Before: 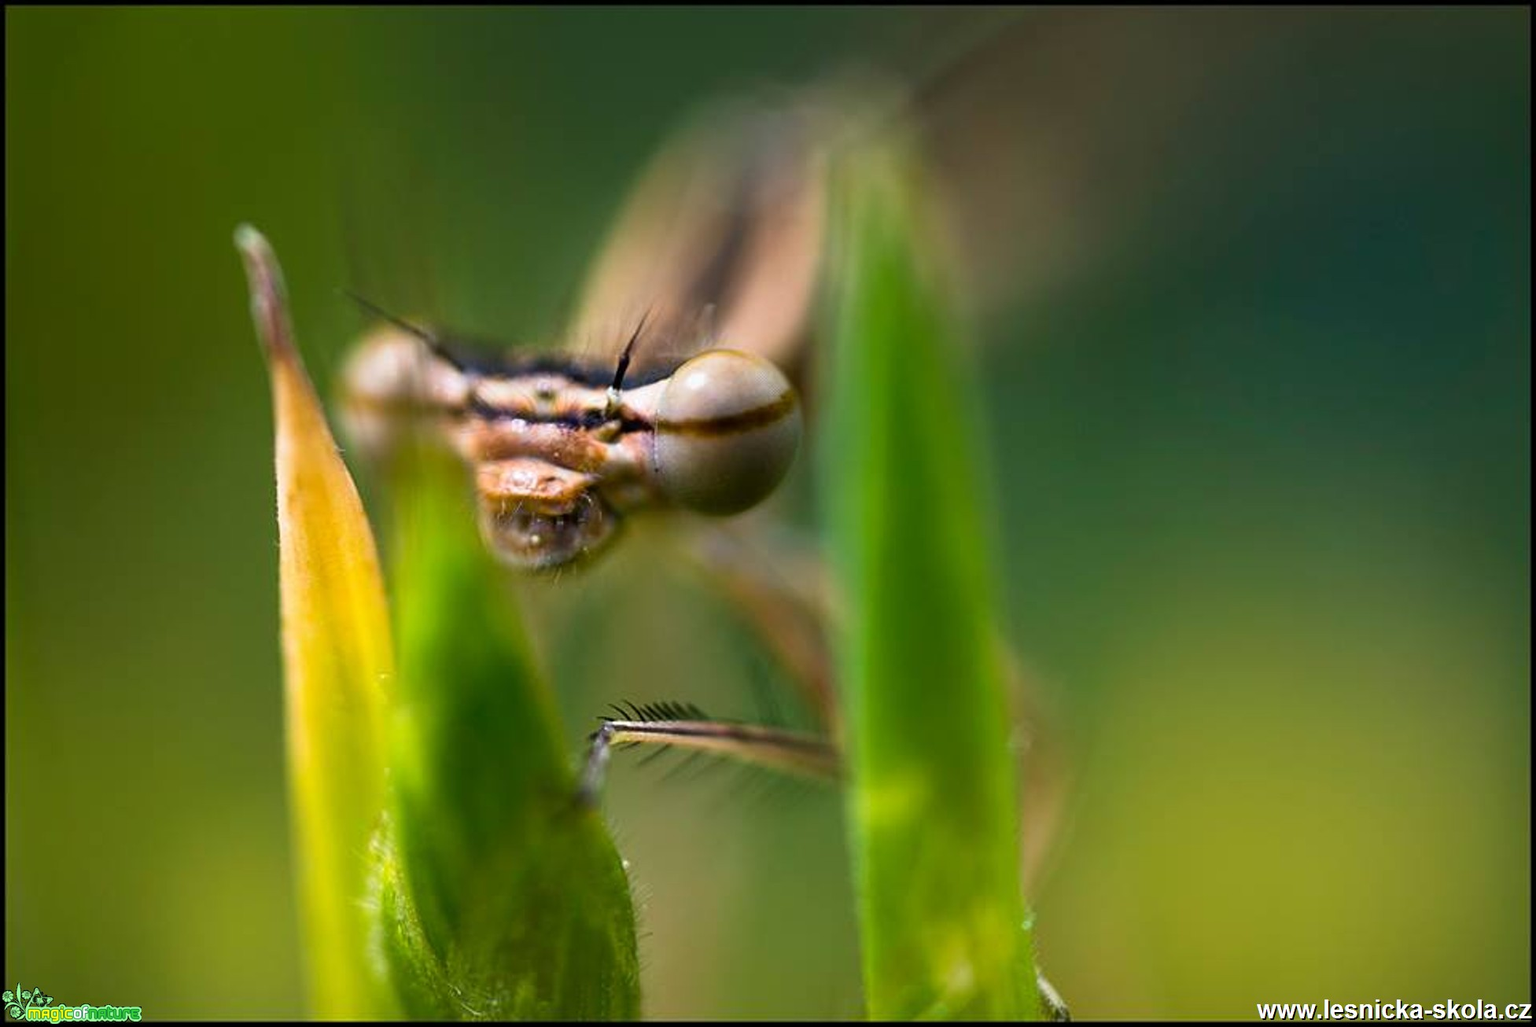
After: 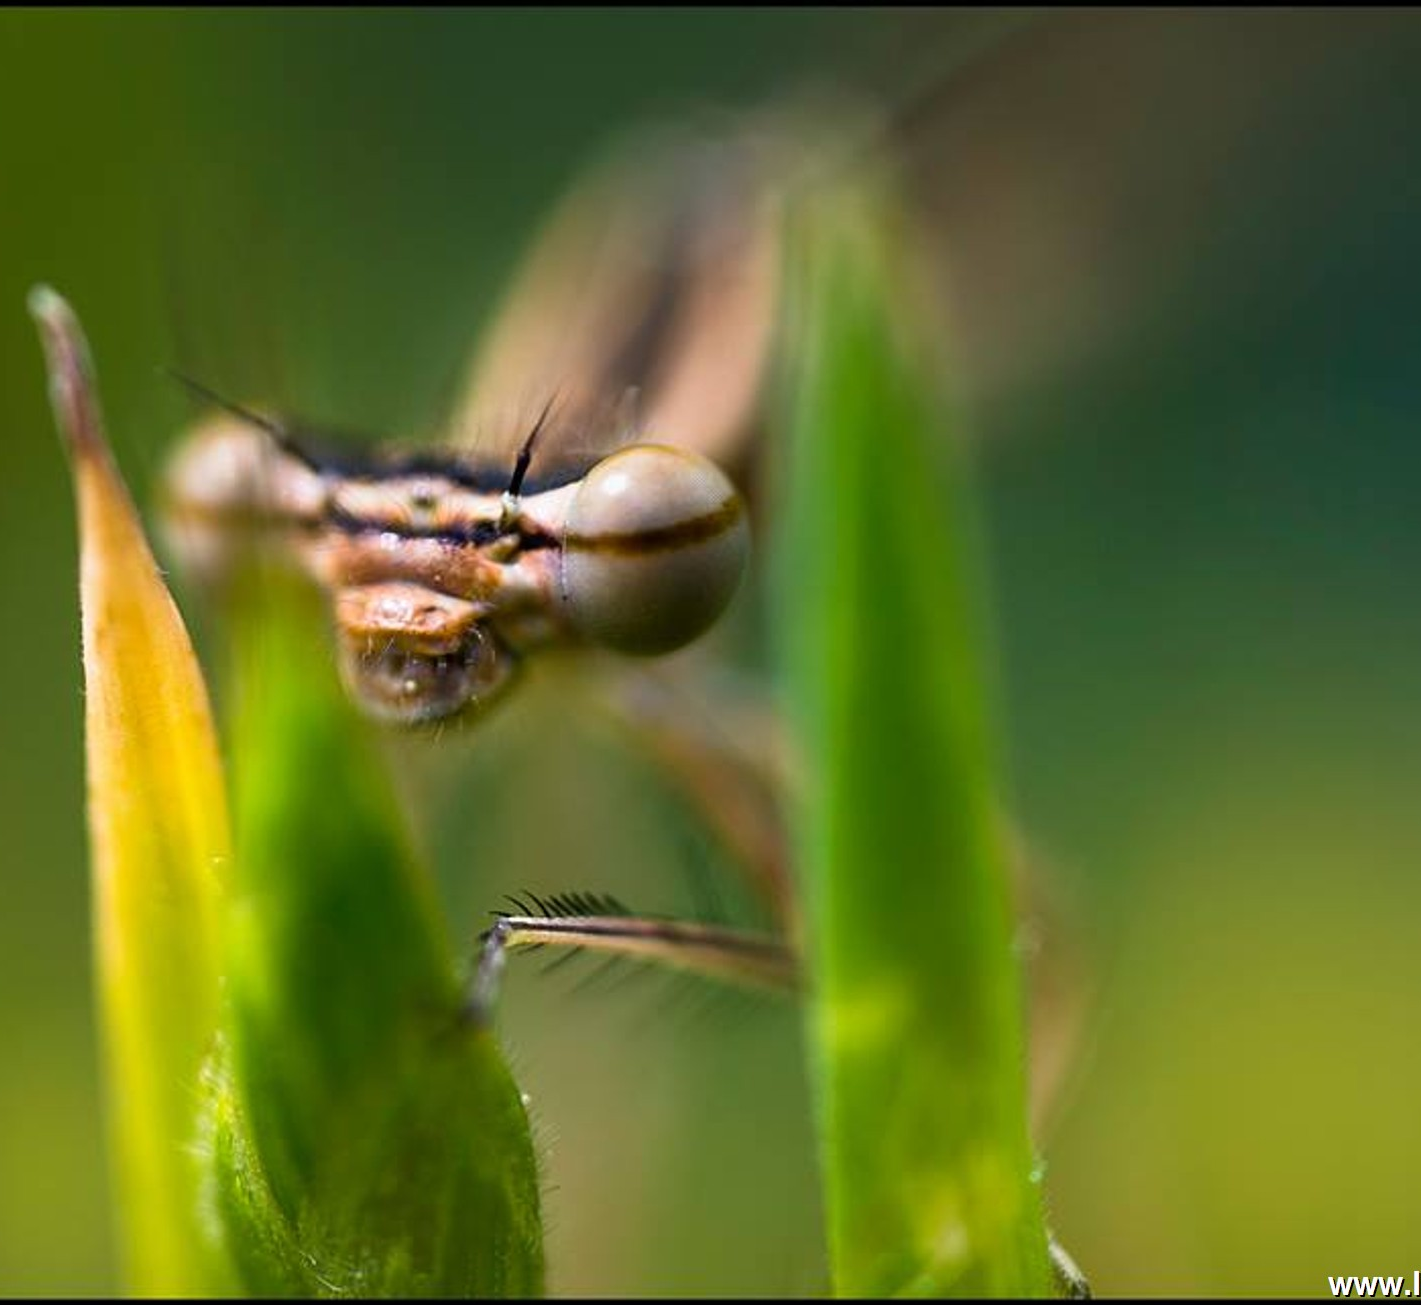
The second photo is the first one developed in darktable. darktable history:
crop: left 13.875%, right 13.329%
